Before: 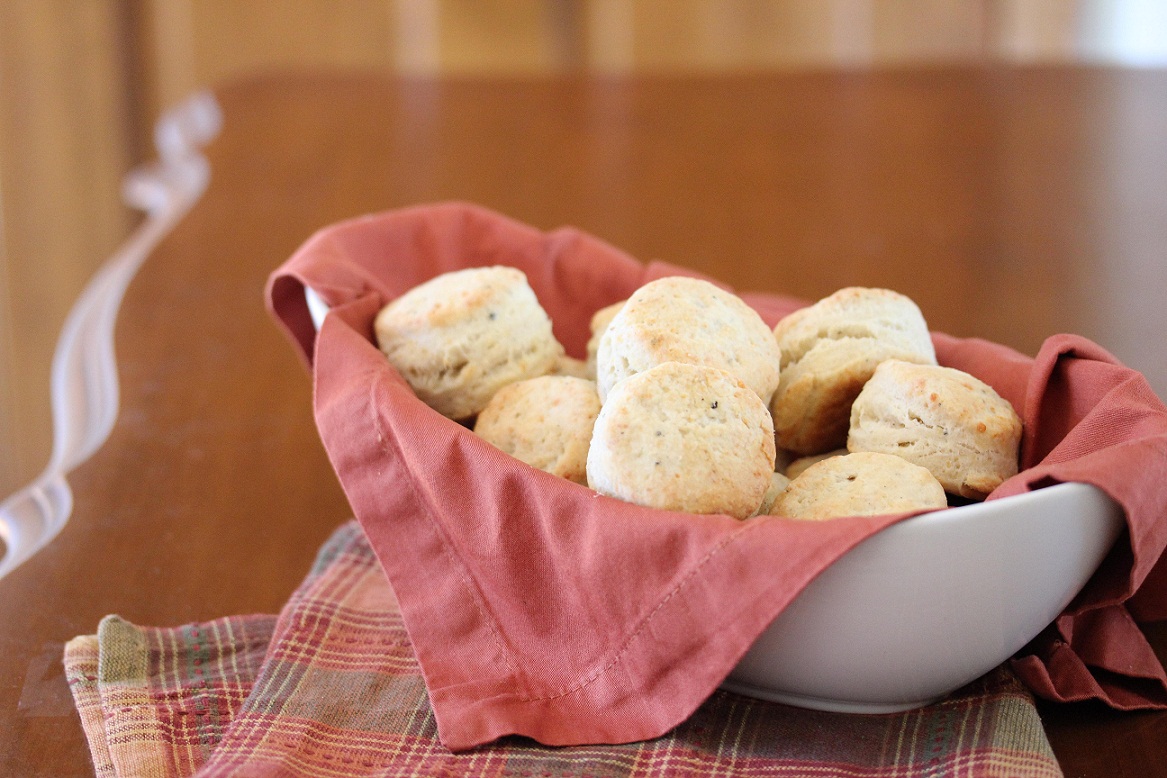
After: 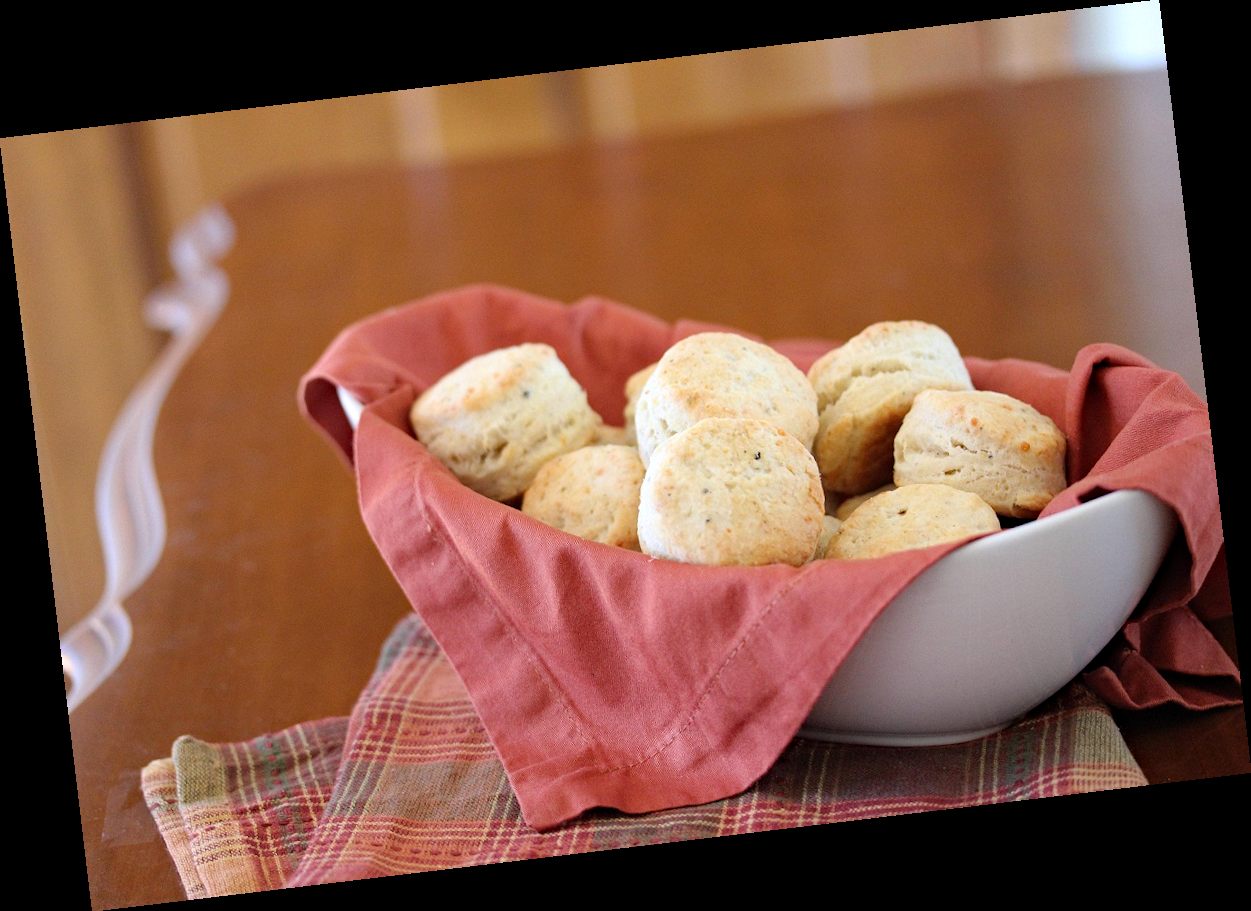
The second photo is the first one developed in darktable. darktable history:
haze removal: compatibility mode true, adaptive false
rotate and perspective: rotation -6.83°, automatic cropping off
